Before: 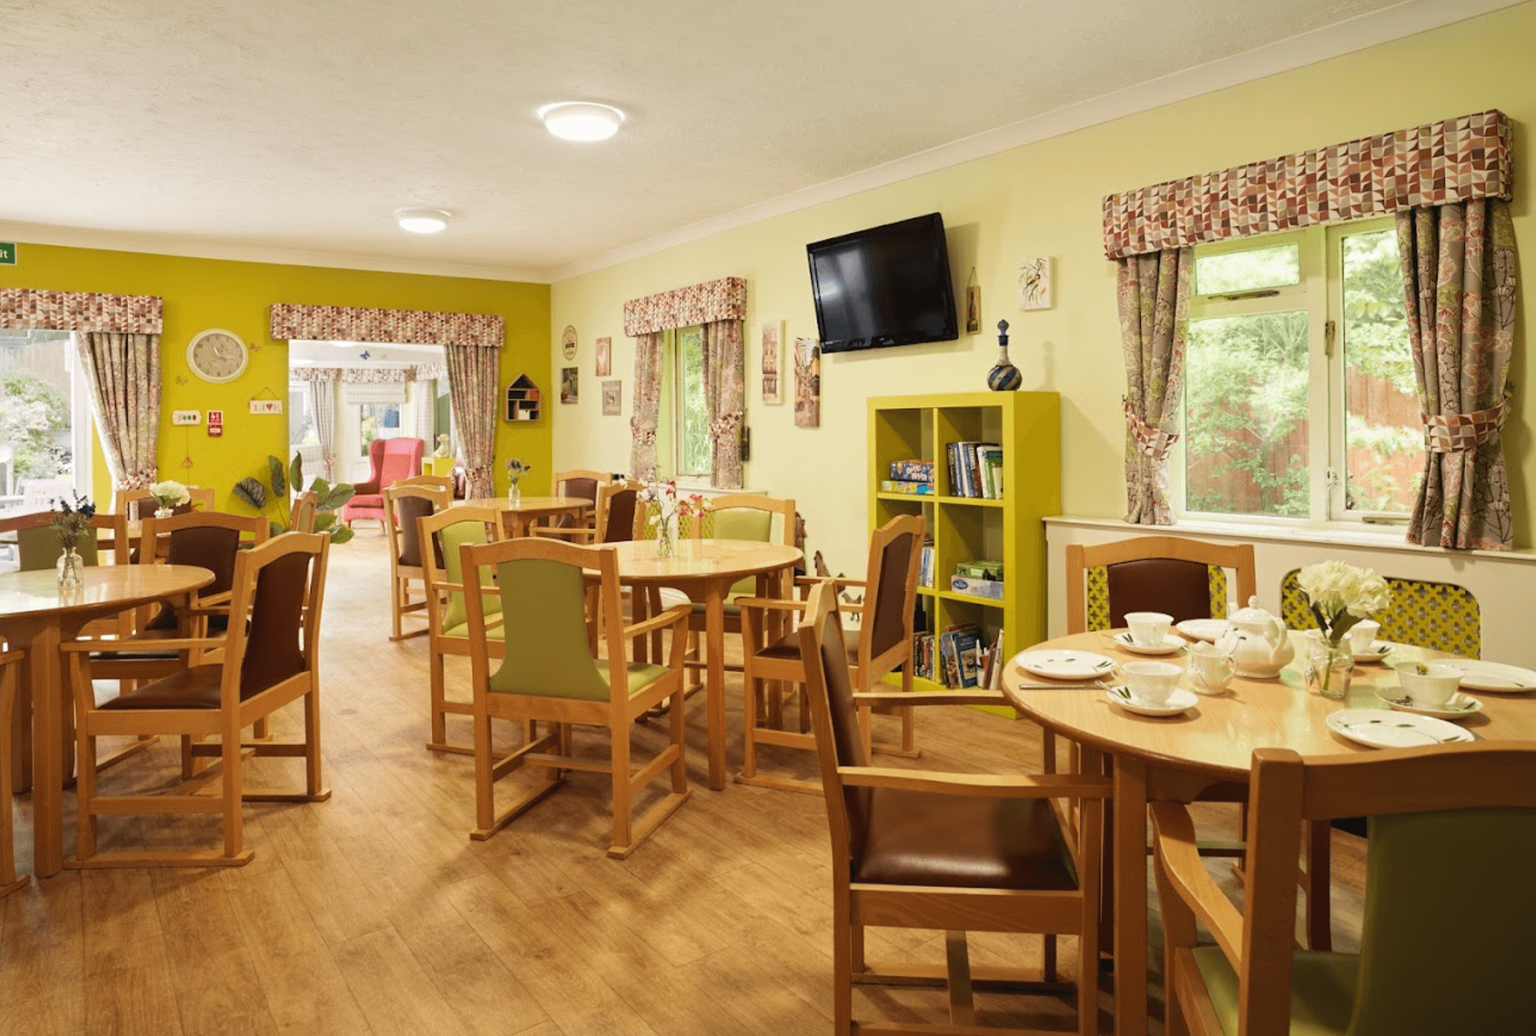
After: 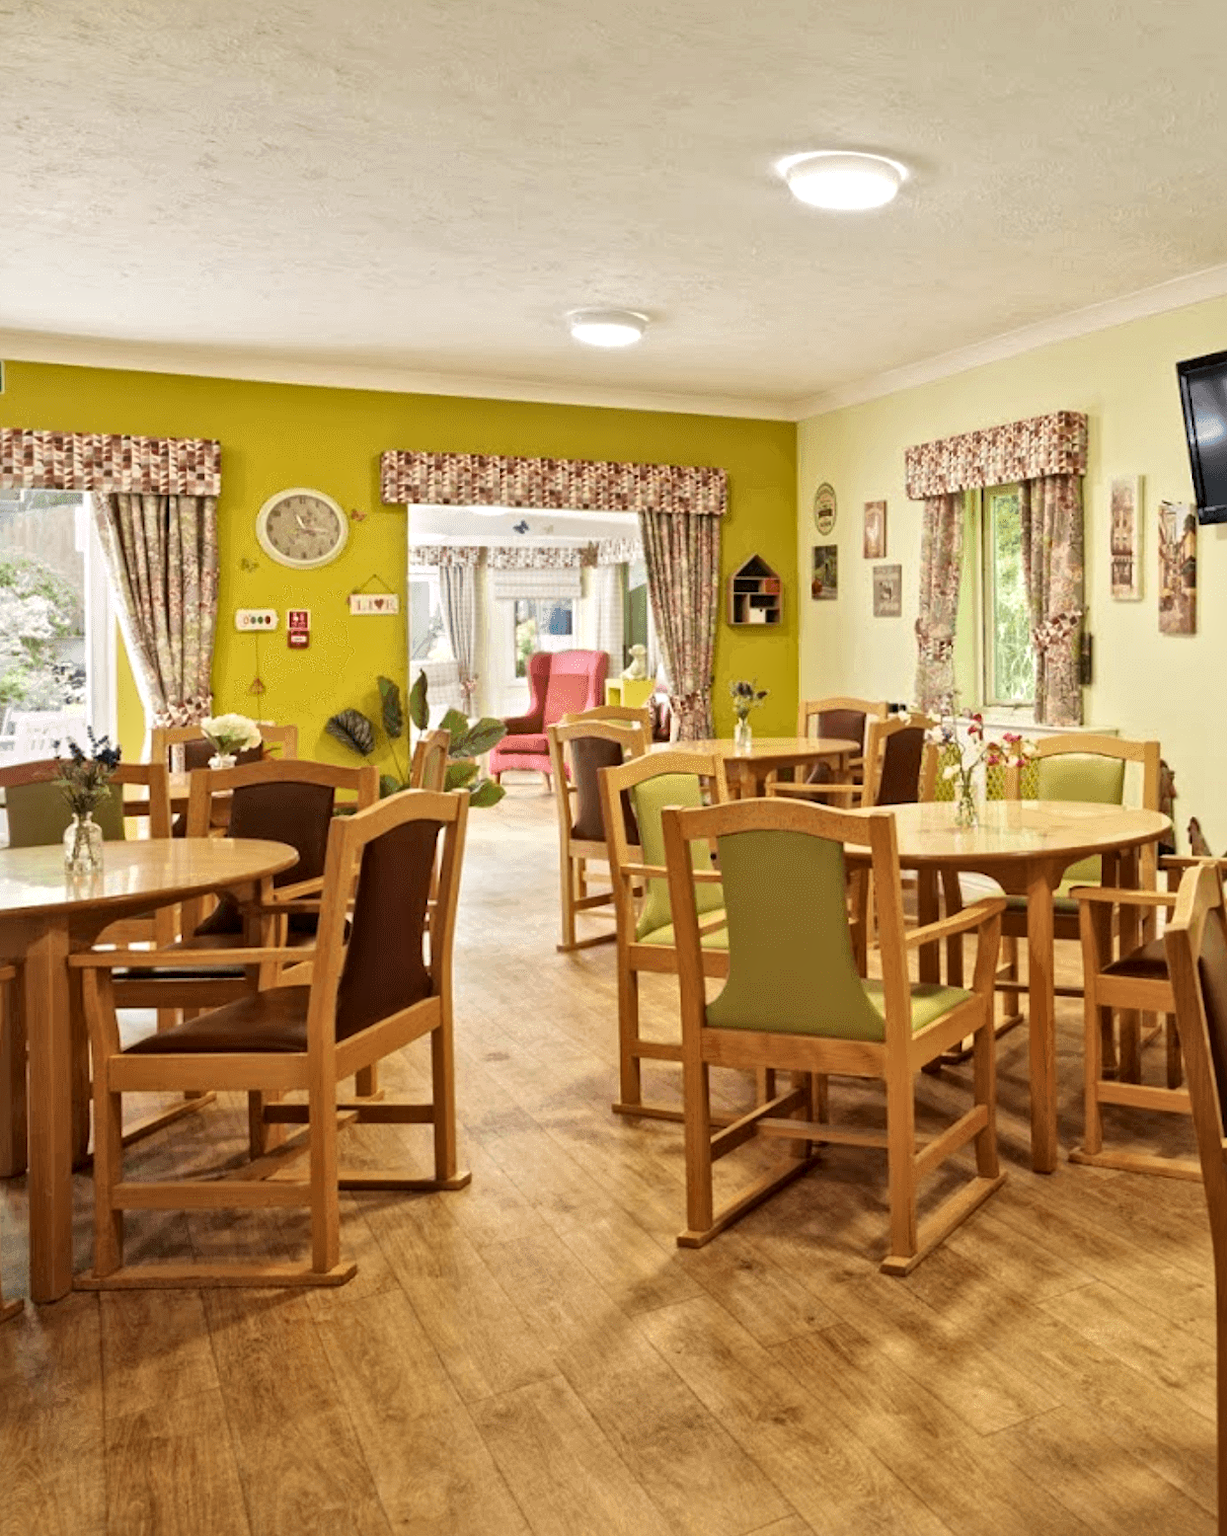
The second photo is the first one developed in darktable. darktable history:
color correction: highlights b* -0.047, saturation 0.977
local contrast: mode bilateral grid, contrast 20, coarseness 18, detail 163%, midtone range 0.2
crop: left 0.918%, right 45.229%, bottom 0.09%
